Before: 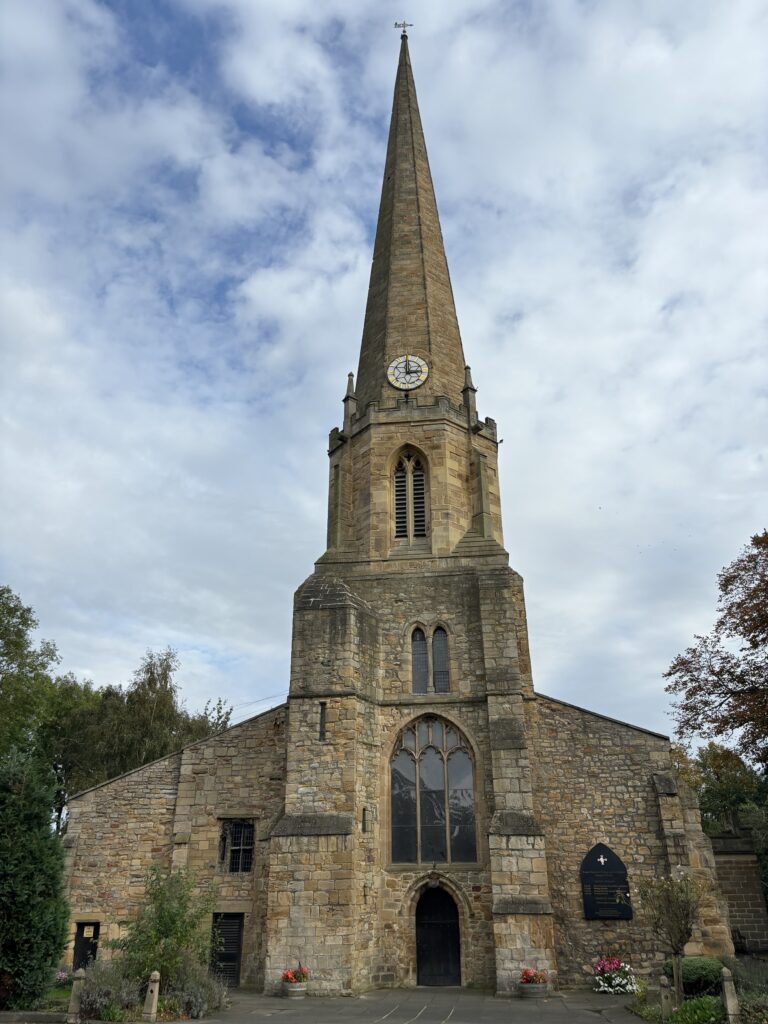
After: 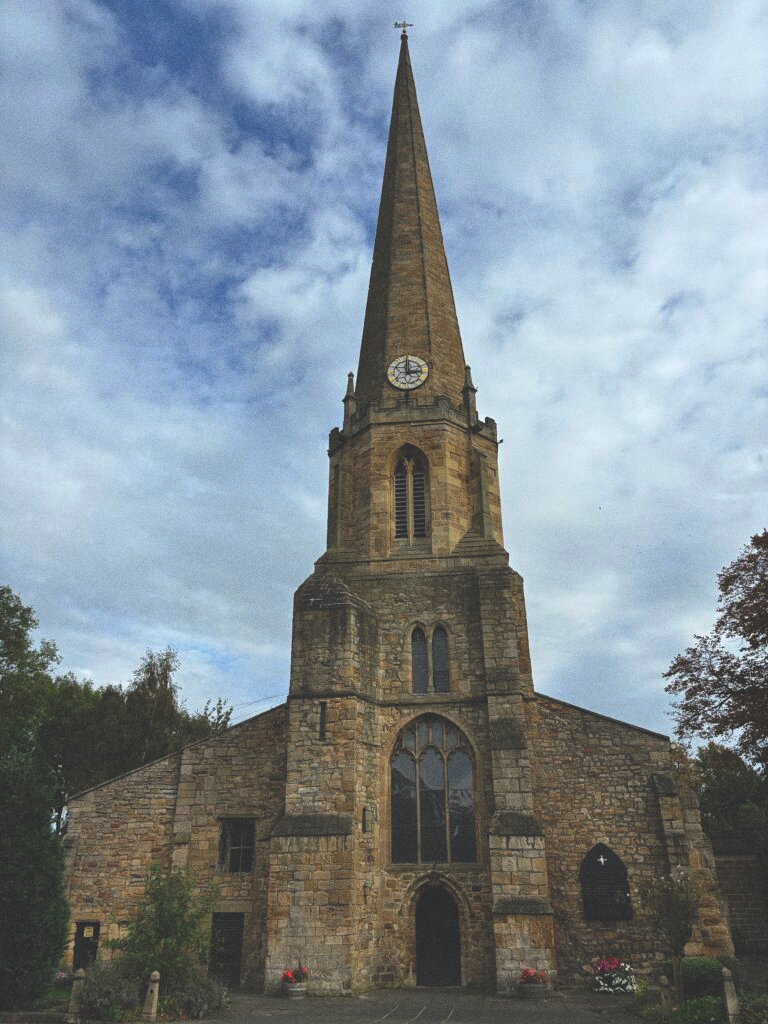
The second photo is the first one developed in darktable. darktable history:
grain: on, module defaults
rgb curve: curves: ch0 [(0, 0.186) (0.314, 0.284) (0.775, 0.708) (1, 1)], compensate middle gray true, preserve colors none
